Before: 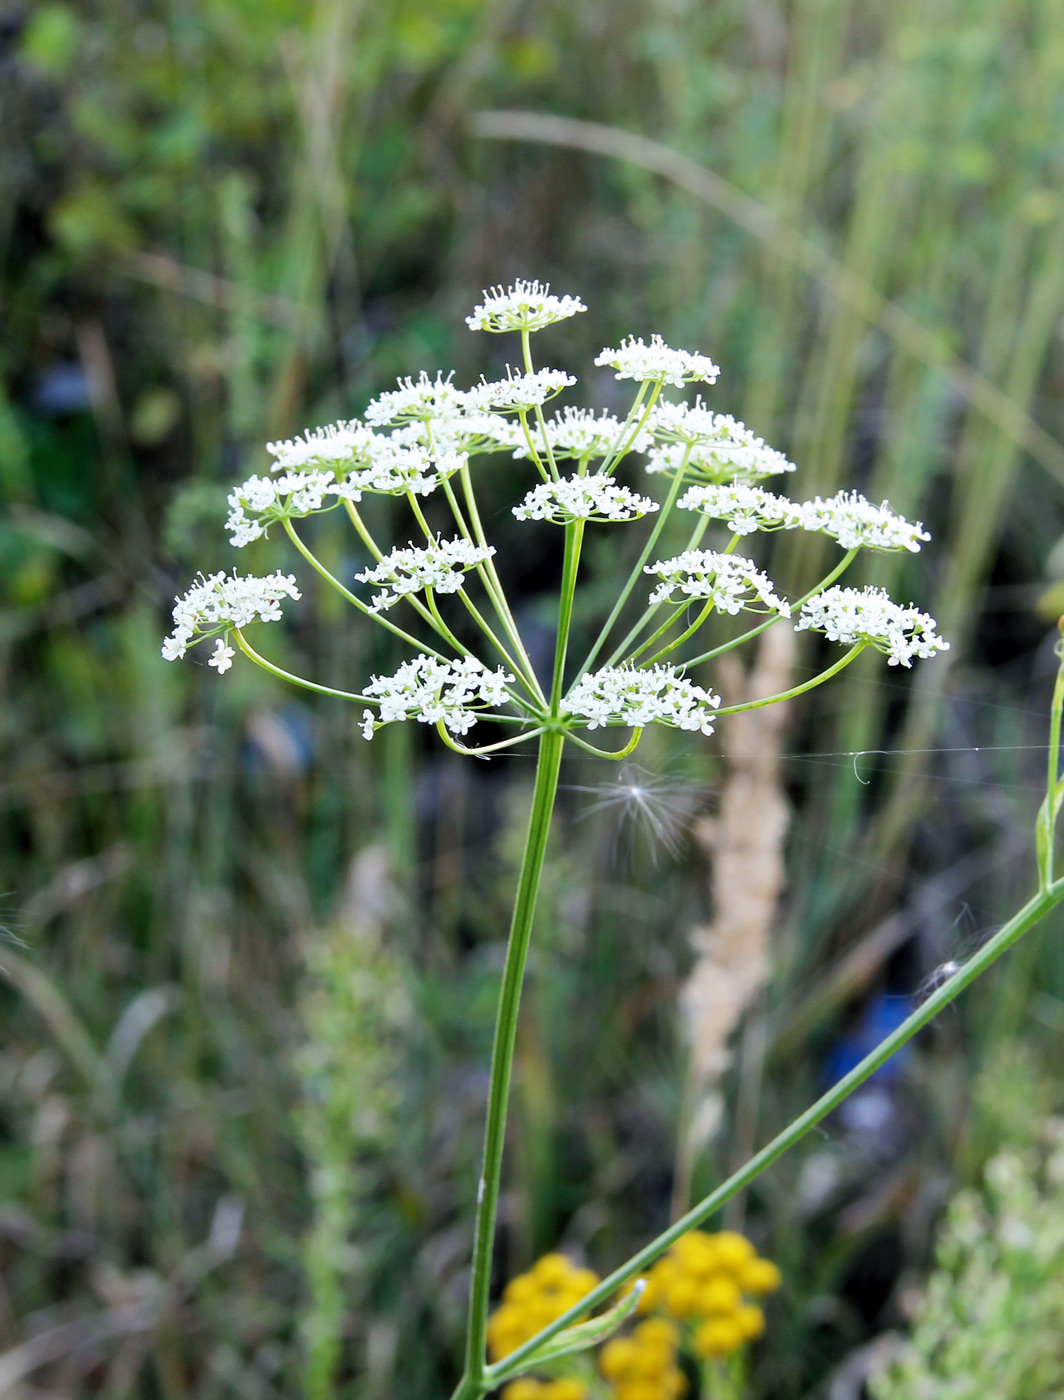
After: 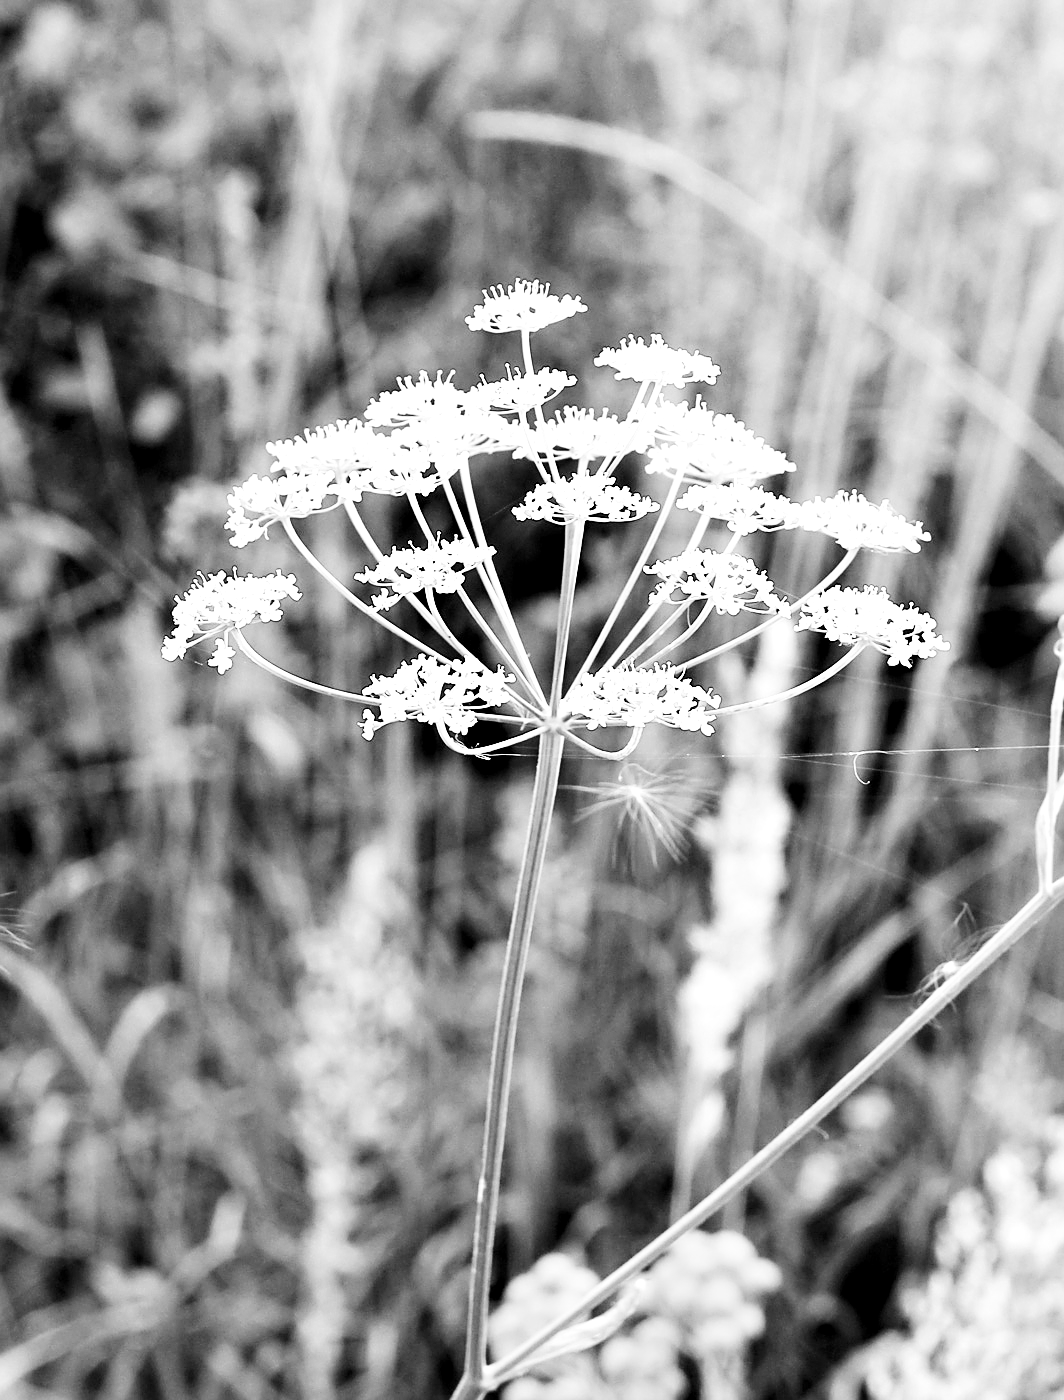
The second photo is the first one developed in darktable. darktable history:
base curve: curves: ch0 [(0, 0.003) (0.001, 0.002) (0.006, 0.004) (0.02, 0.022) (0.048, 0.086) (0.094, 0.234) (0.162, 0.431) (0.258, 0.629) (0.385, 0.8) (0.548, 0.918) (0.751, 0.988) (1, 1)], preserve colors none
levels: levels [0.031, 0.5, 0.969]
white balance: red 0.967, blue 1.049
sharpen: on, module defaults
monochrome: on, module defaults
